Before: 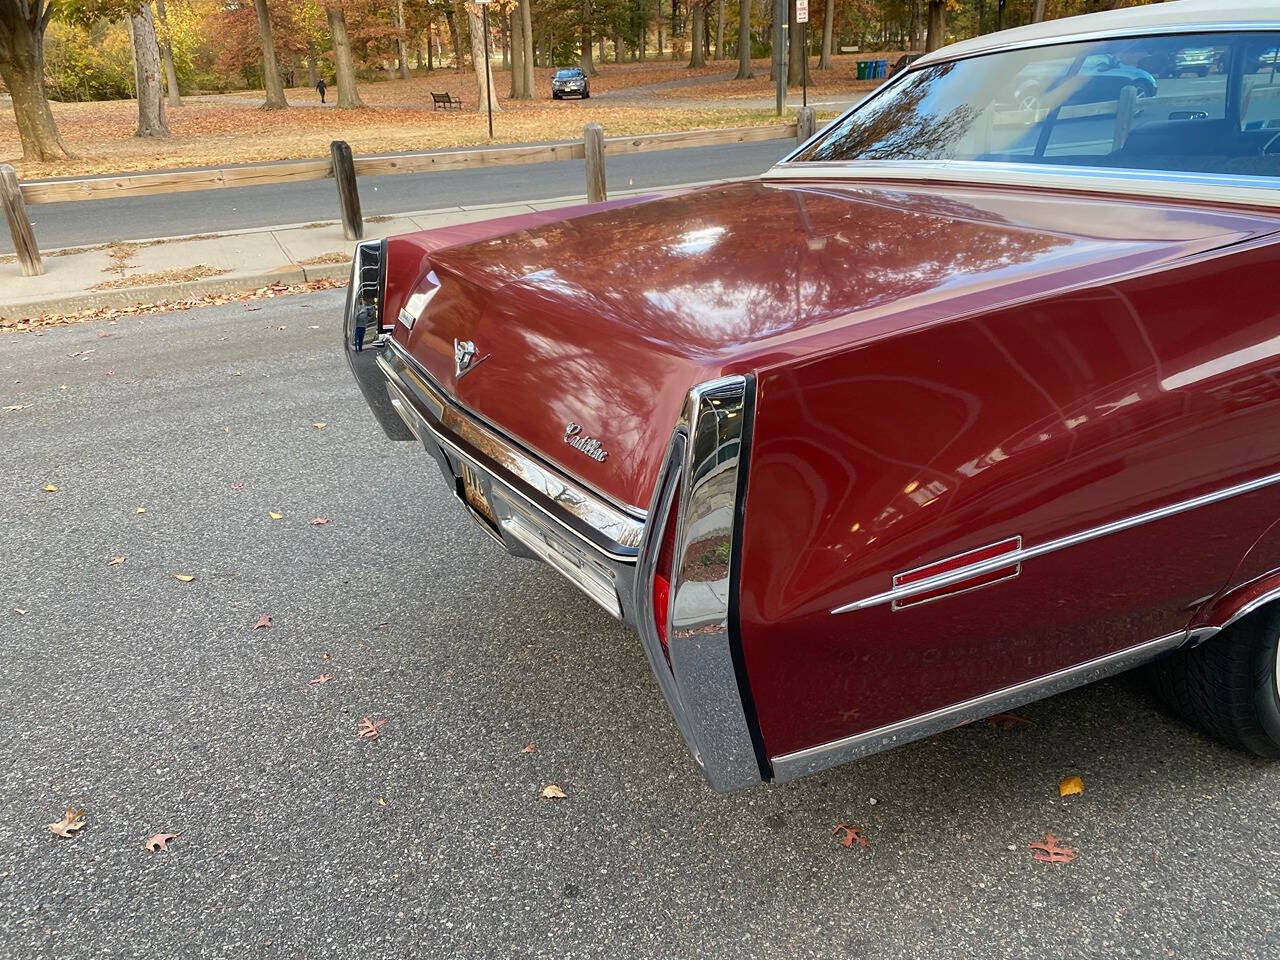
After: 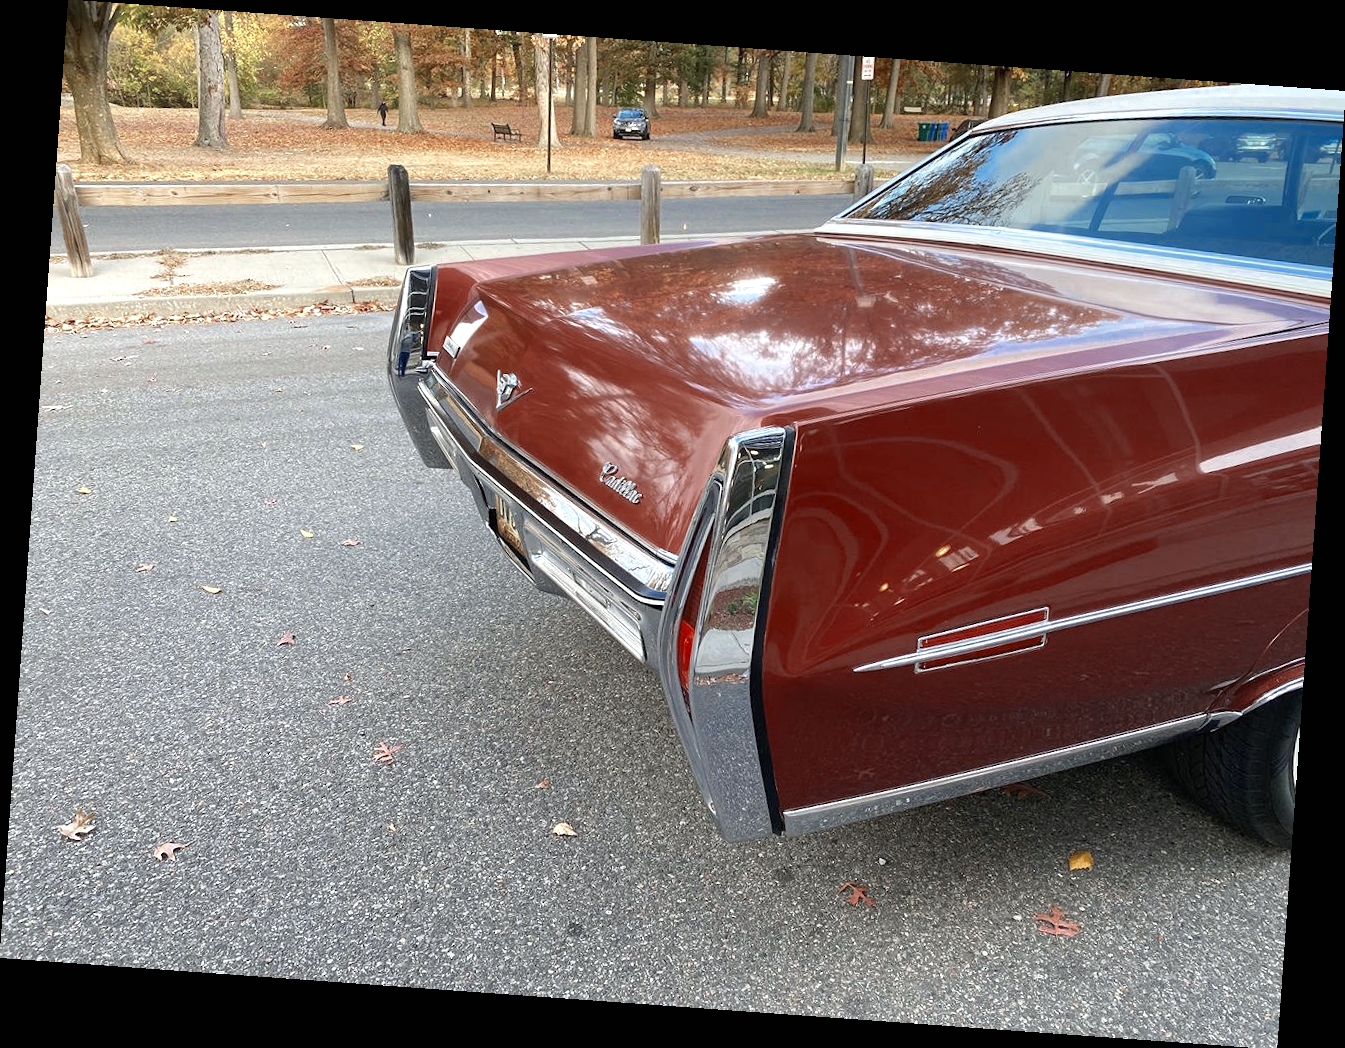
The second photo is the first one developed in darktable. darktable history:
color calibration: x 0.355, y 0.367, temperature 4700.38 K
color zones: curves: ch0 [(0, 0.5) (0.125, 0.4) (0.25, 0.5) (0.375, 0.4) (0.5, 0.4) (0.625, 0.35) (0.75, 0.35) (0.875, 0.5)]; ch1 [(0, 0.35) (0.125, 0.45) (0.25, 0.35) (0.375, 0.35) (0.5, 0.35) (0.625, 0.35) (0.75, 0.45) (0.875, 0.35)]; ch2 [(0, 0.6) (0.125, 0.5) (0.25, 0.5) (0.375, 0.6) (0.5, 0.6) (0.625, 0.5) (0.75, 0.5) (0.875, 0.5)]
exposure: black level correction 0, exposure 0.5 EV, compensate exposure bias true, compensate highlight preservation false
rotate and perspective: rotation 4.1°, automatic cropping off
